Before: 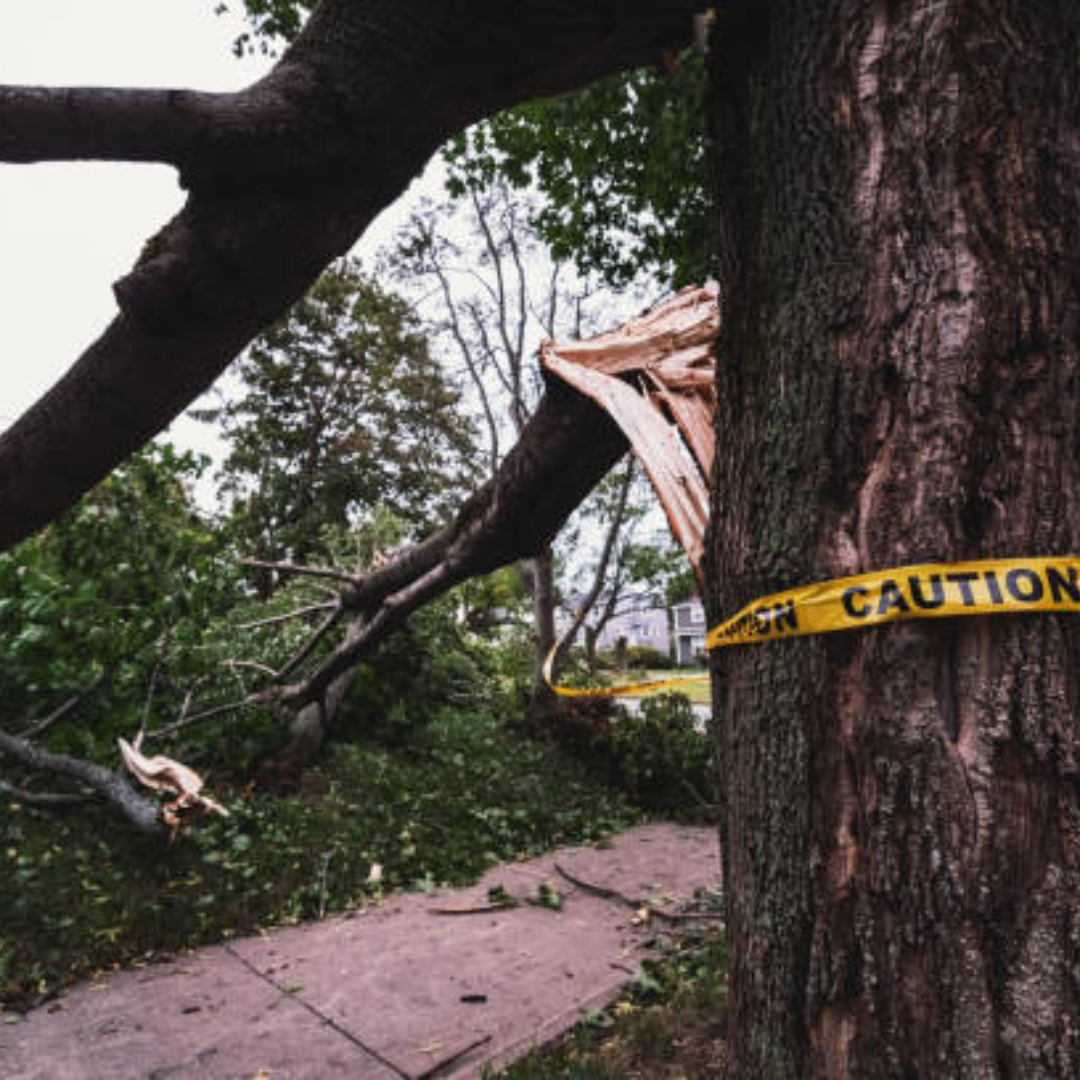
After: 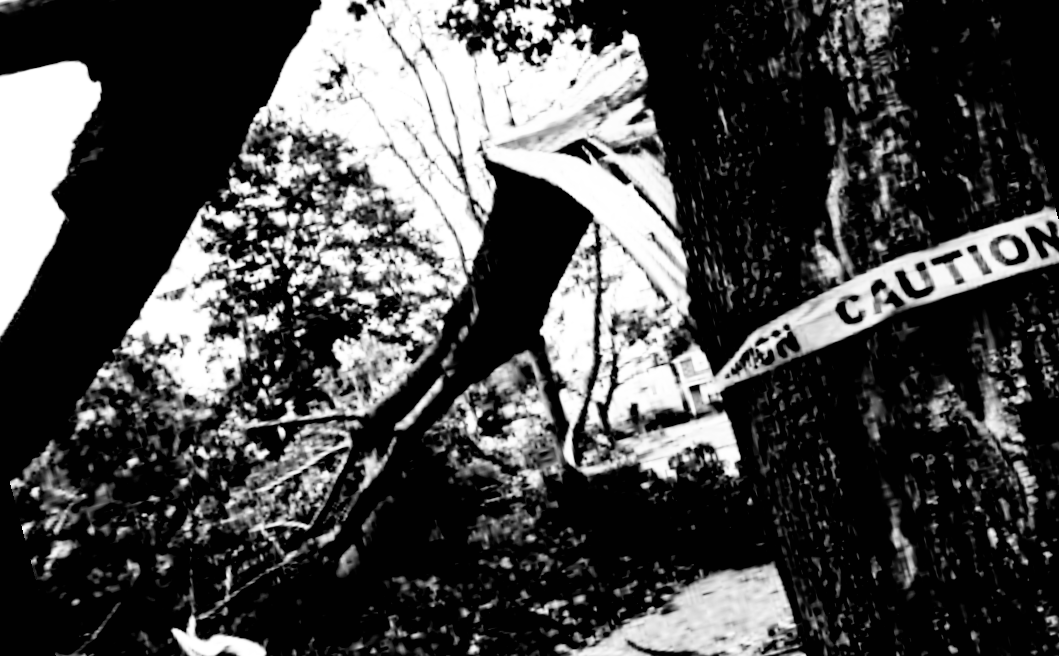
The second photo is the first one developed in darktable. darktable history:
monochrome: a -3.63, b -0.465
rotate and perspective: rotation -14.8°, crop left 0.1, crop right 0.903, crop top 0.25, crop bottom 0.748
base curve: curves: ch0 [(0, 0) (0.007, 0.004) (0.027, 0.03) (0.046, 0.07) (0.207, 0.54) (0.442, 0.872) (0.673, 0.972) (1, 1)], preserve colors none
exposure: black level correction 0.04, exposure 0.5 EV, compensate highlight preservation false
